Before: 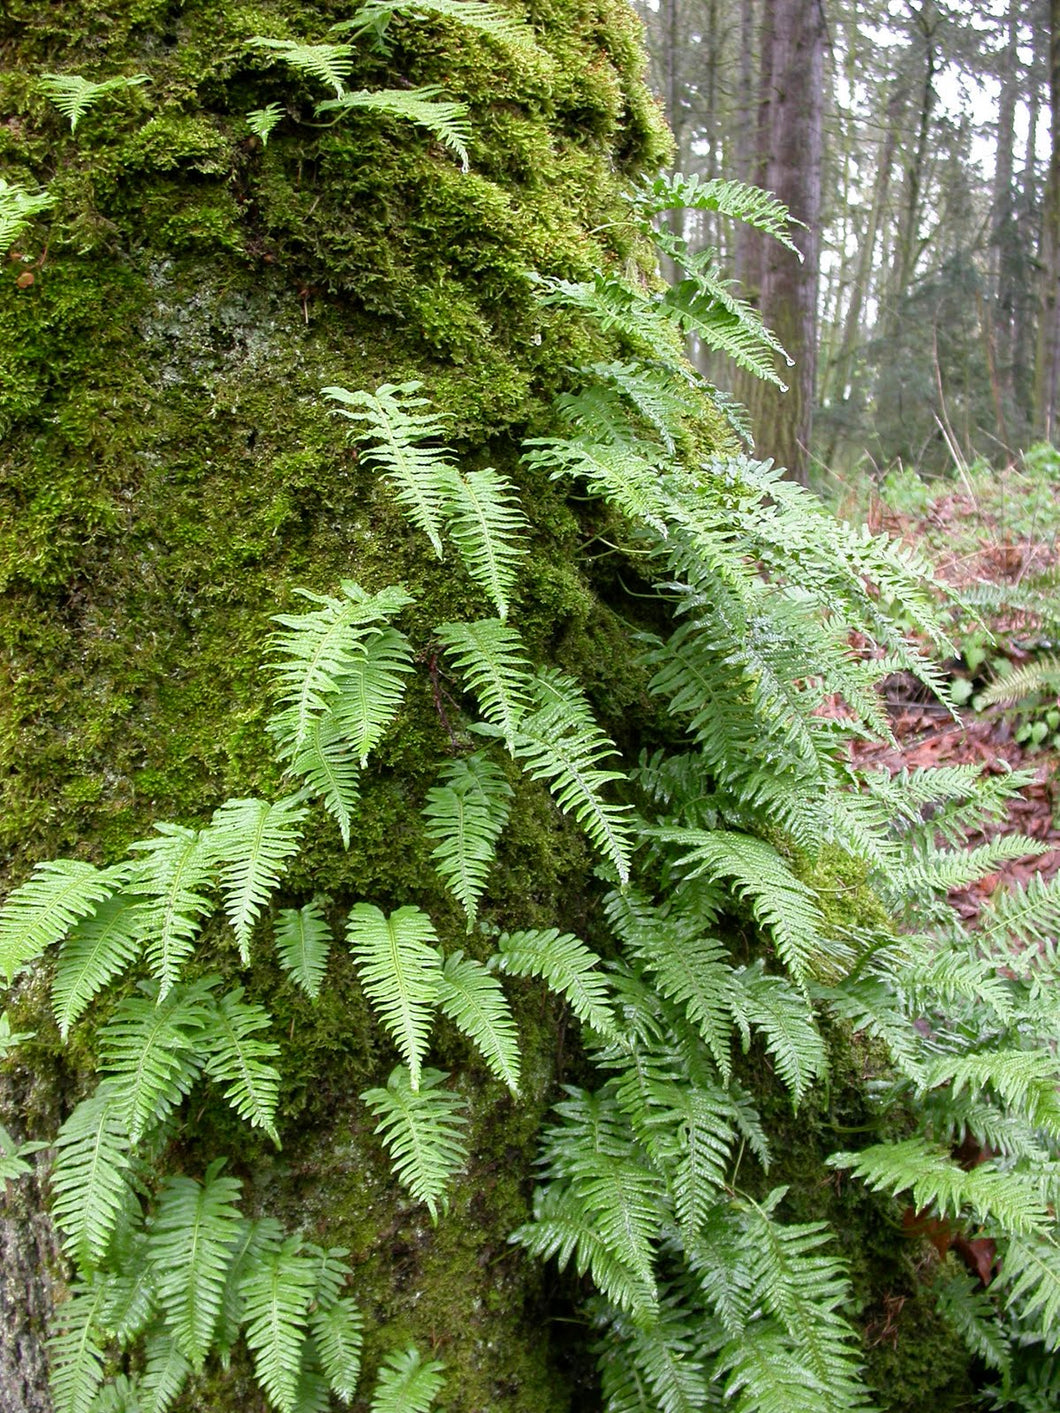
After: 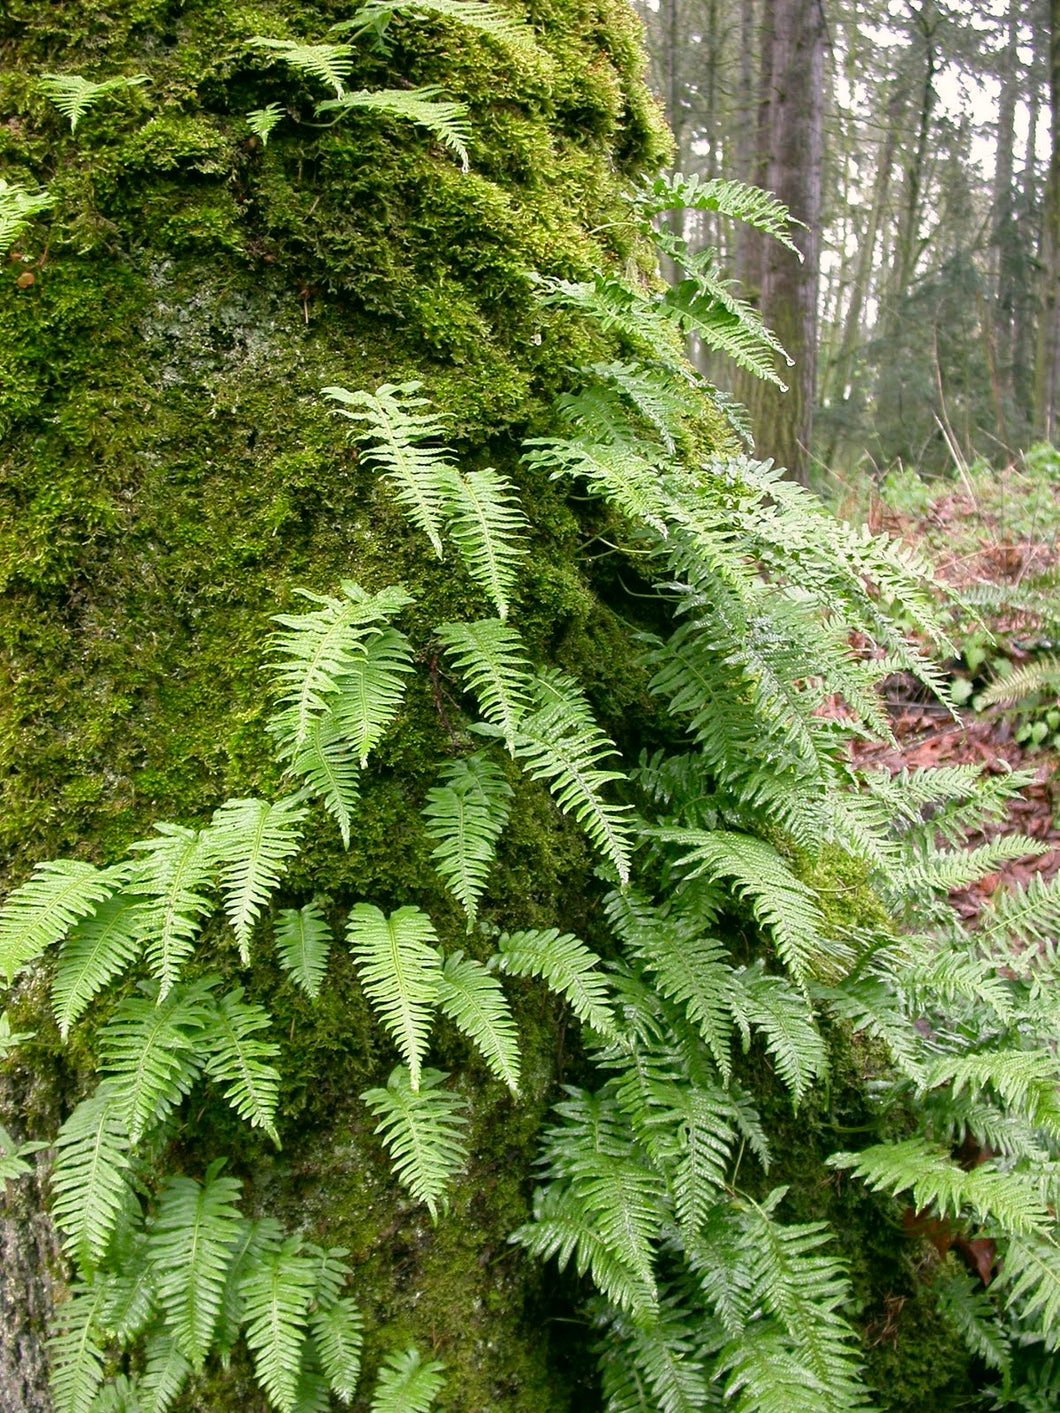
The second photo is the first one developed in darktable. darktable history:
color correction: highlights a* 4.02, highlights b* 4.98, shadows a* -7.55, shadows b* 4.98
shadows and highlights: shadows 35, highlights -35, soften with gaussian
